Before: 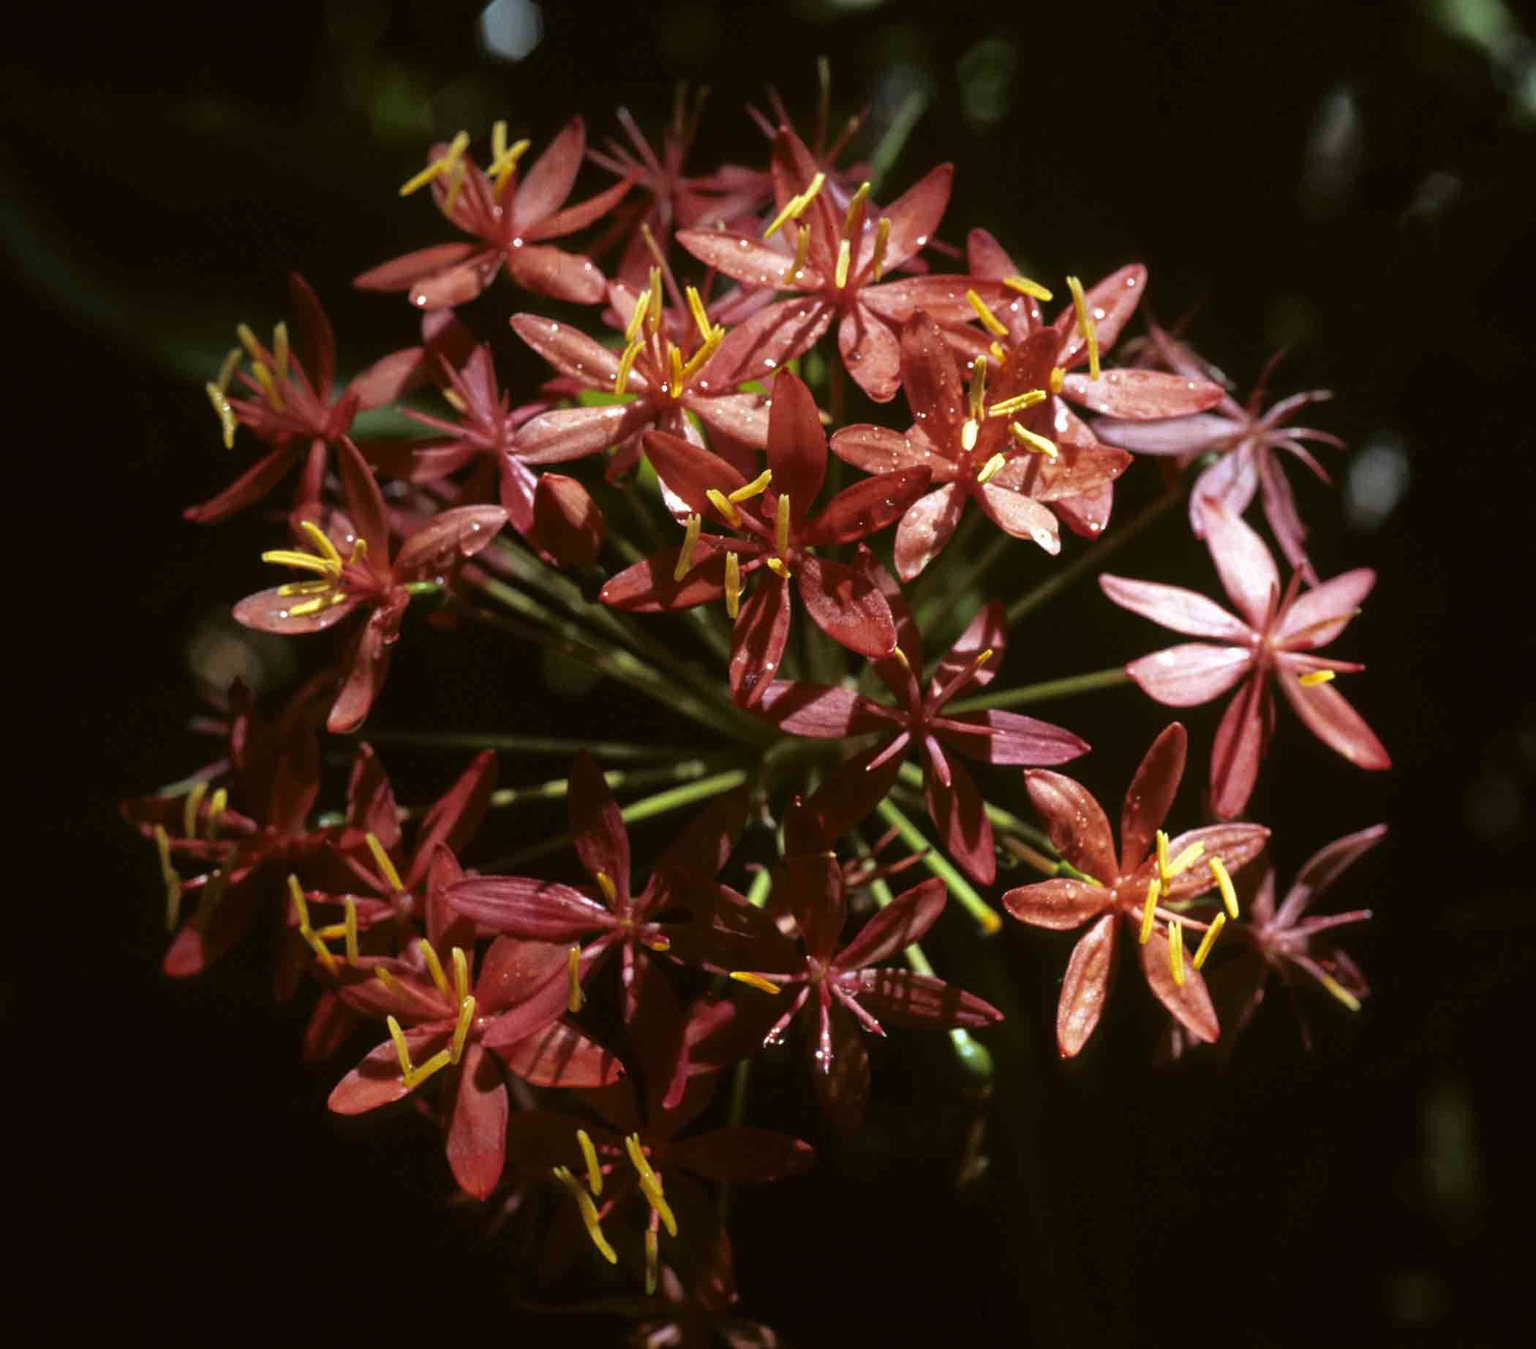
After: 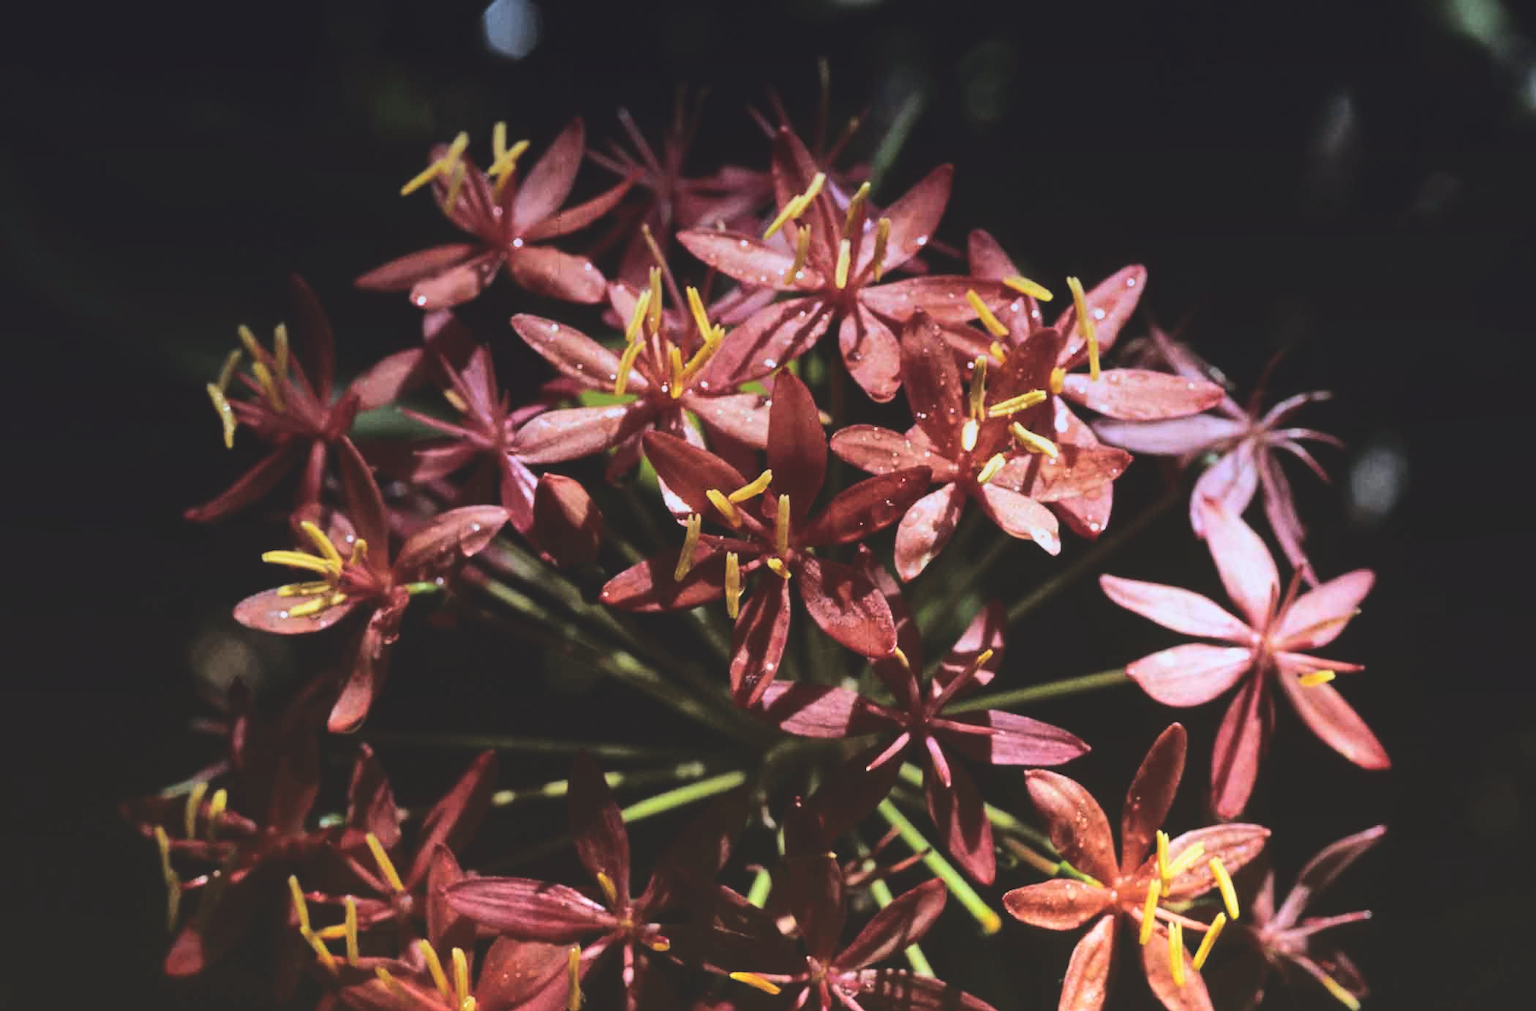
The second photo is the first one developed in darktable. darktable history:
rgb curve: curves: ch0 [(0, 0) (0.284, 0.292) (0.505, 0.644) (1, 1)], compensate middle gray true
exposure: black level correction -0.023, exposure -0.039 EV, compensate highlight preservation false
crop: bottom 24.988%
graduated density: hue 238.83°, saturation 50%
tone equalizer: on, module defaults
white balance: emerald 1
